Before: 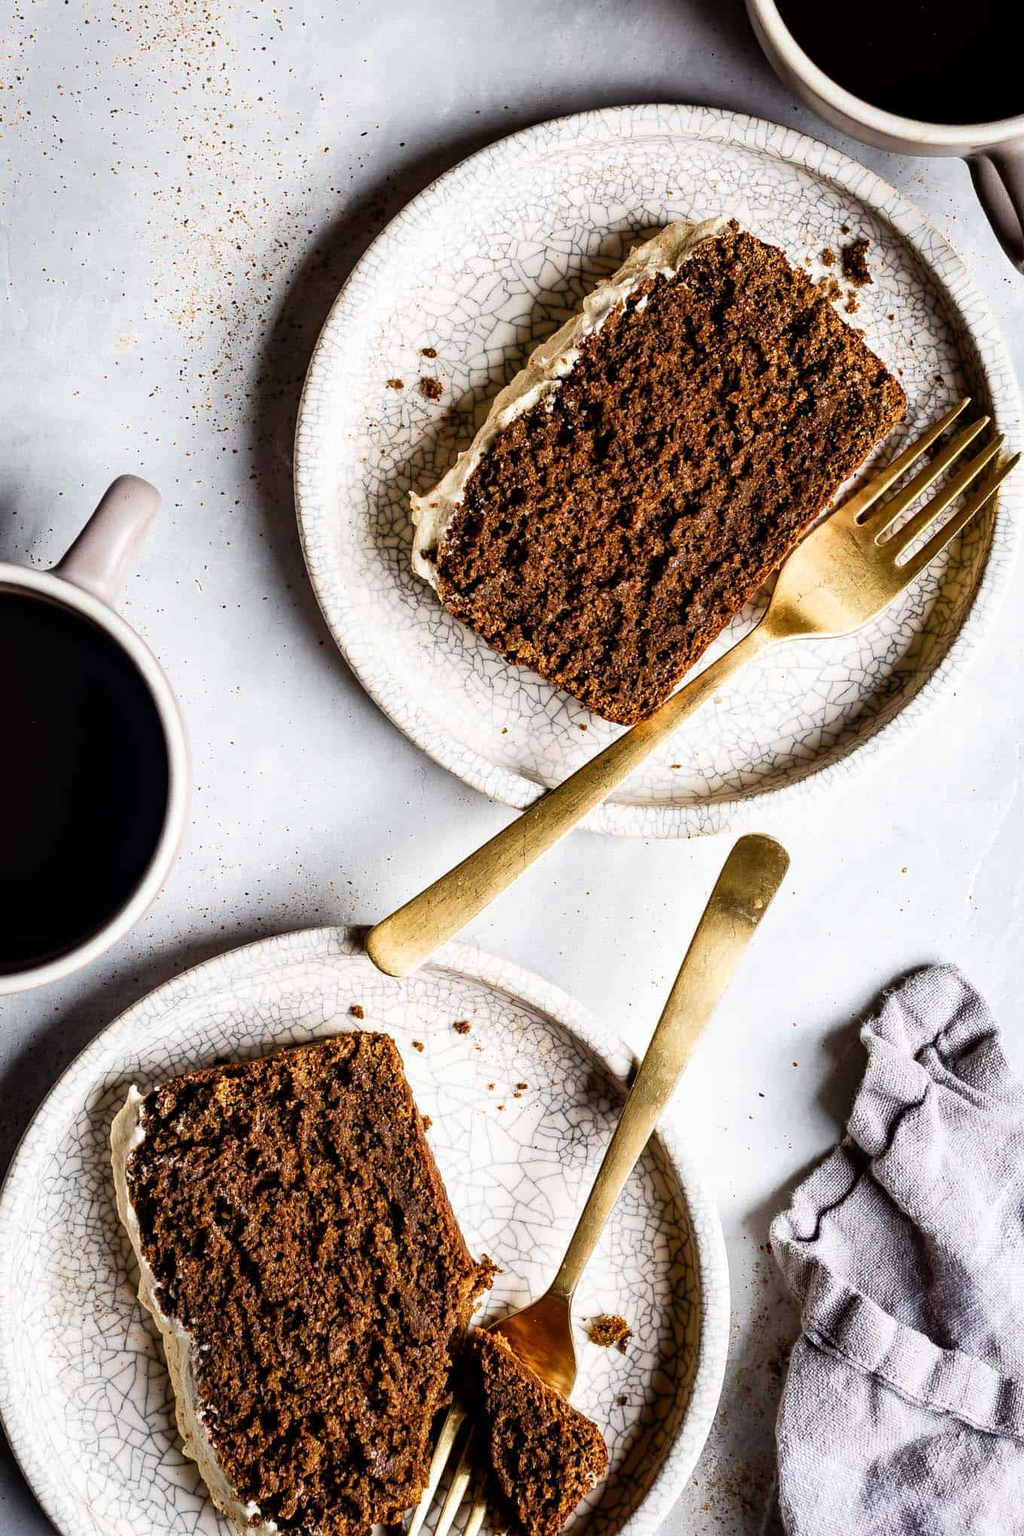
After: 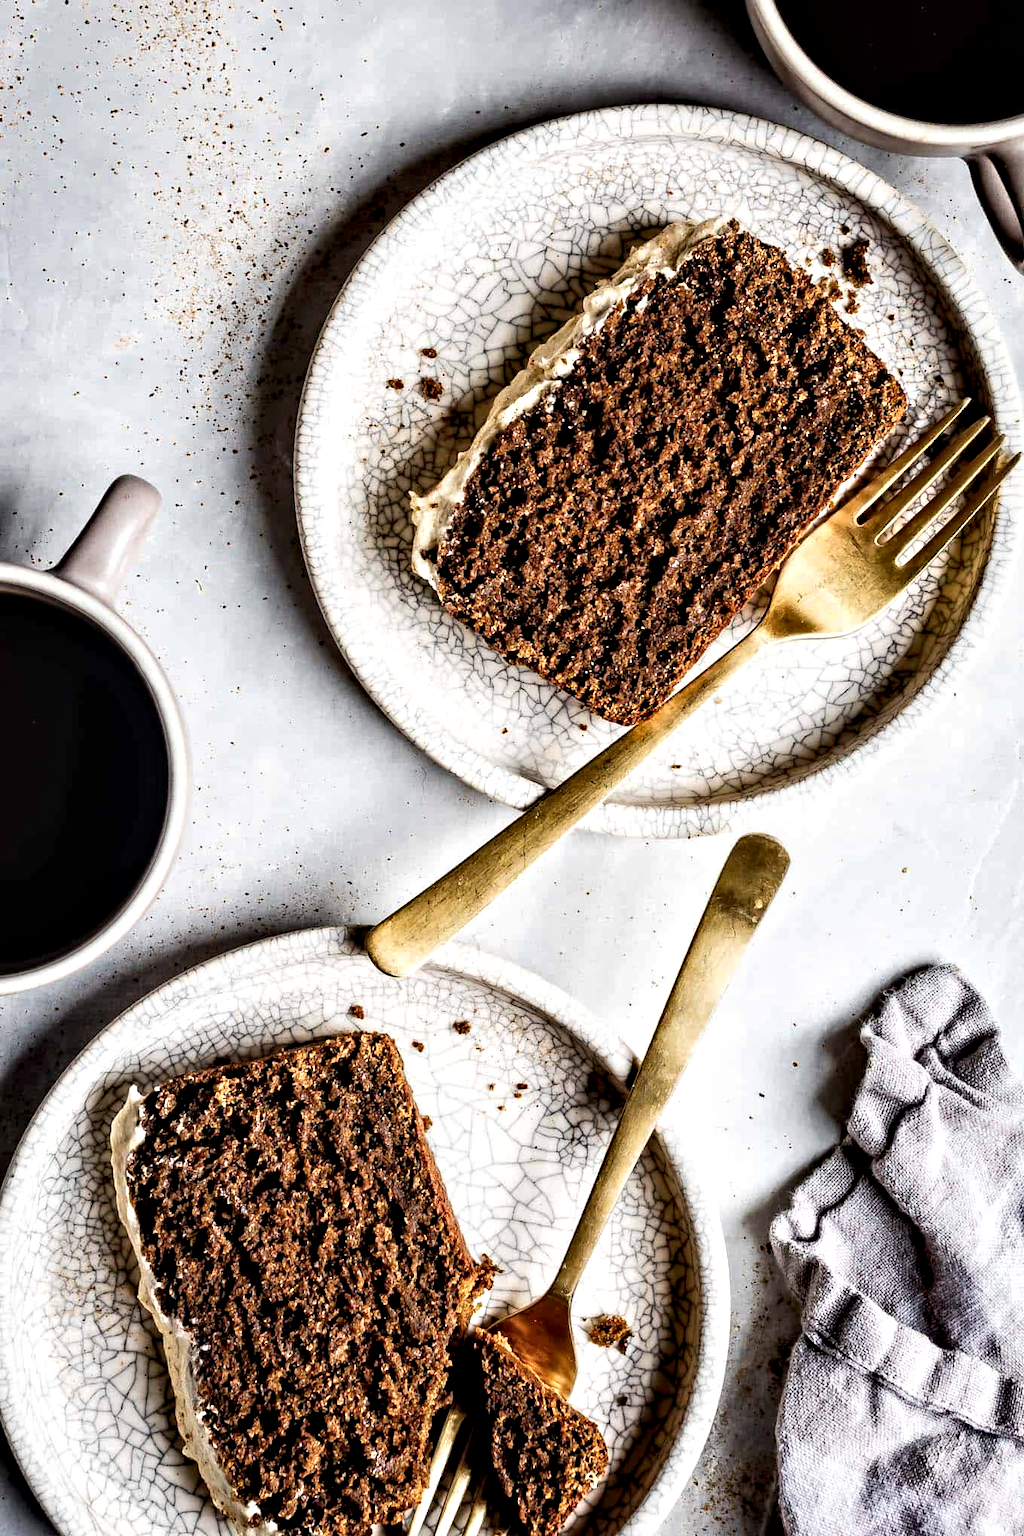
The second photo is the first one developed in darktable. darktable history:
contrast equalizer: y [[0.511, 0.558, 0.631, 0.632, 0.559, 0.512], [0.5 ×6], [0.507, 0.559, 0.627, 0.644, 0.647, 0.647], [0 ×6], [0 ×6]]
